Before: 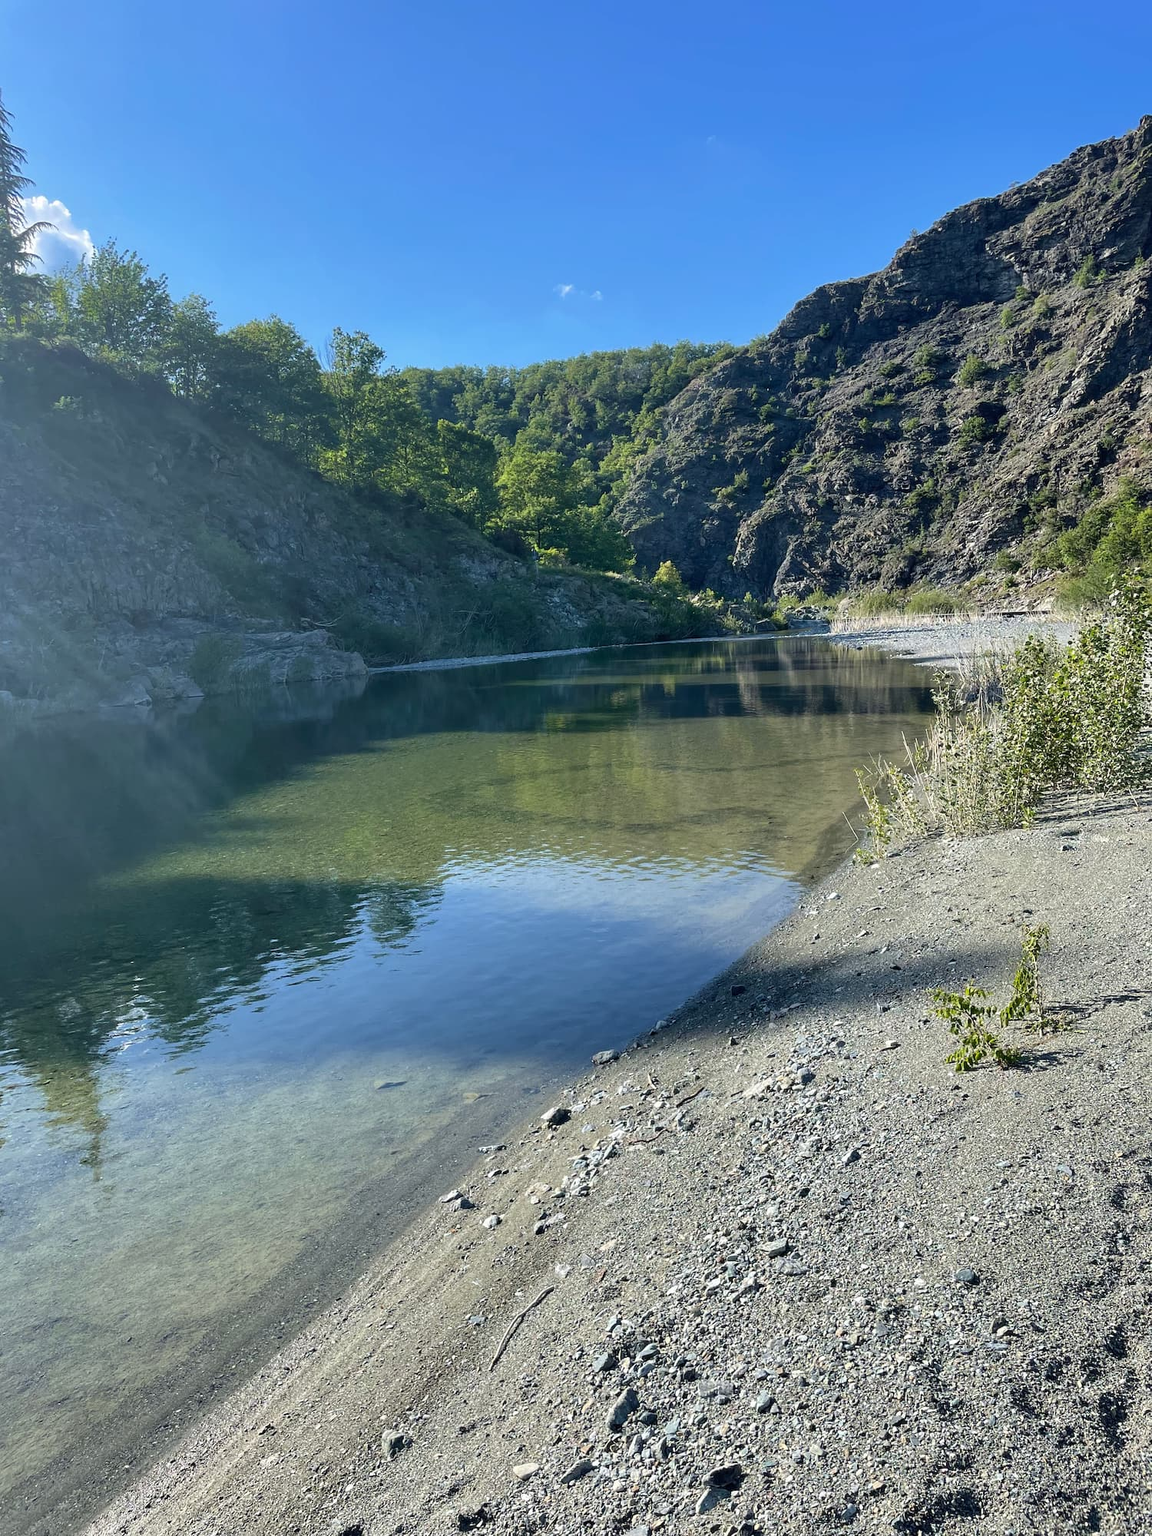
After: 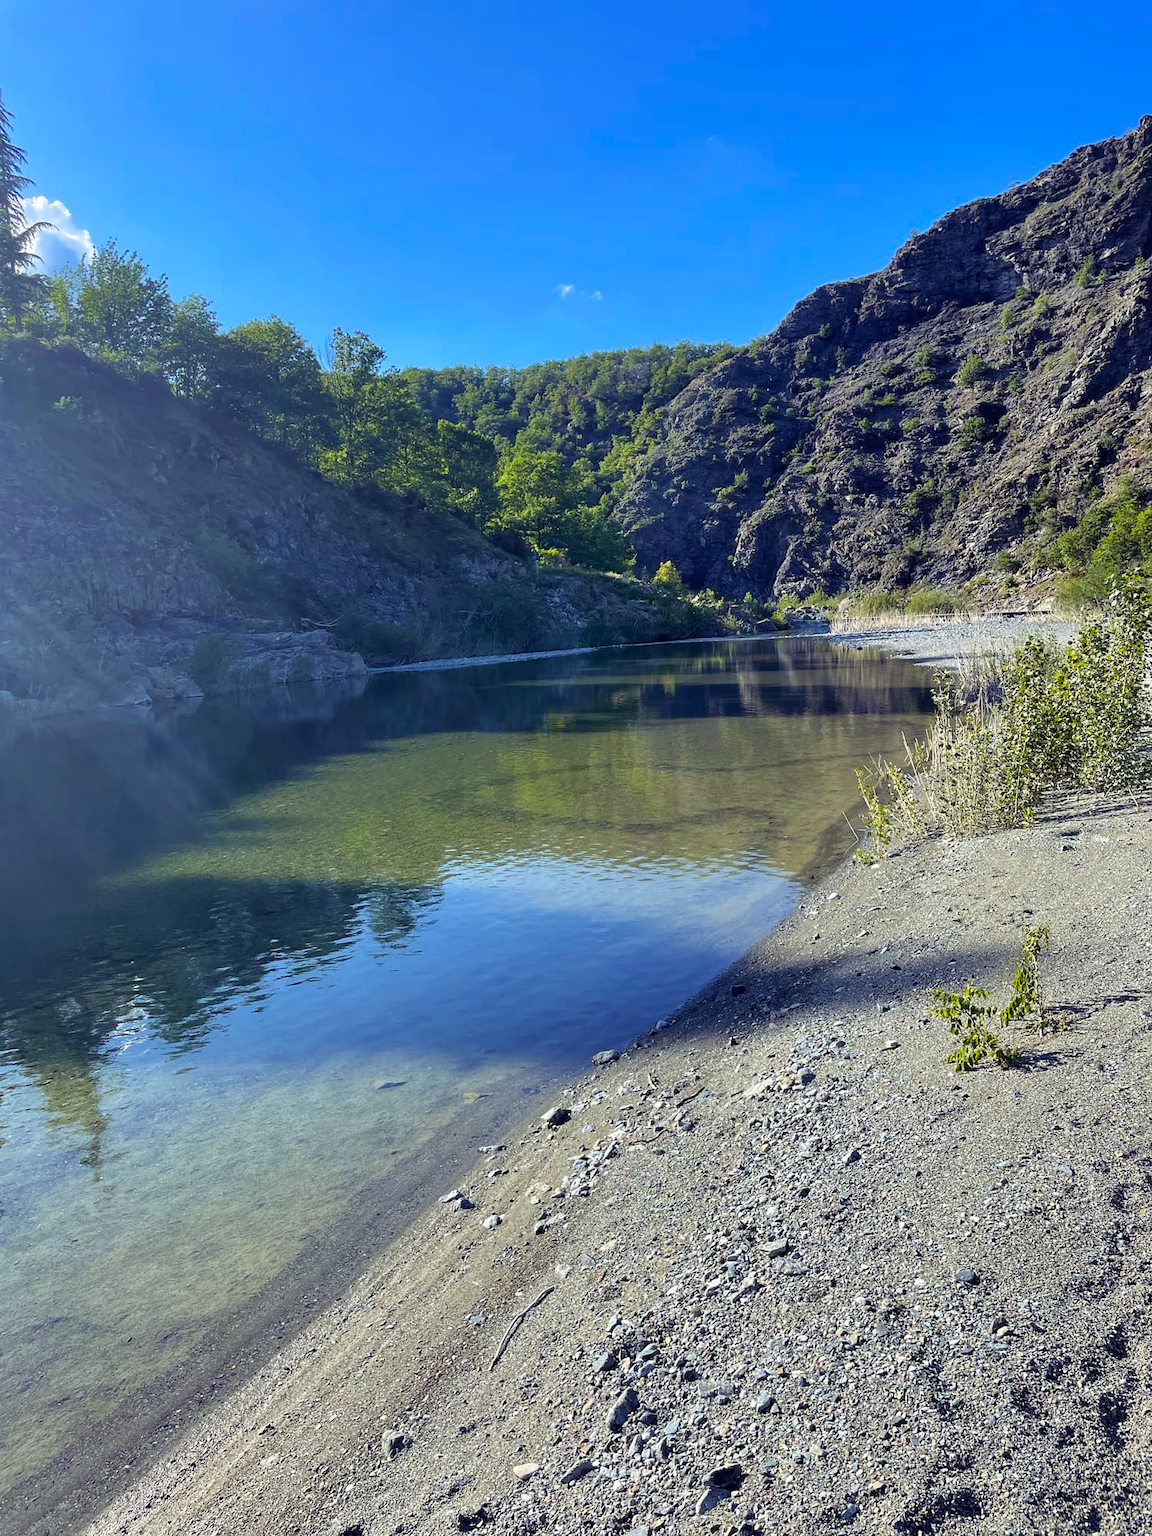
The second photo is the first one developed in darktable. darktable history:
color balance rgb: shadows lift › luminance -21.729%, shadows lift › chroma 9.02%, shadows lift › hue 285.23°, perceptual saturation grading › global saturation 29.599%
